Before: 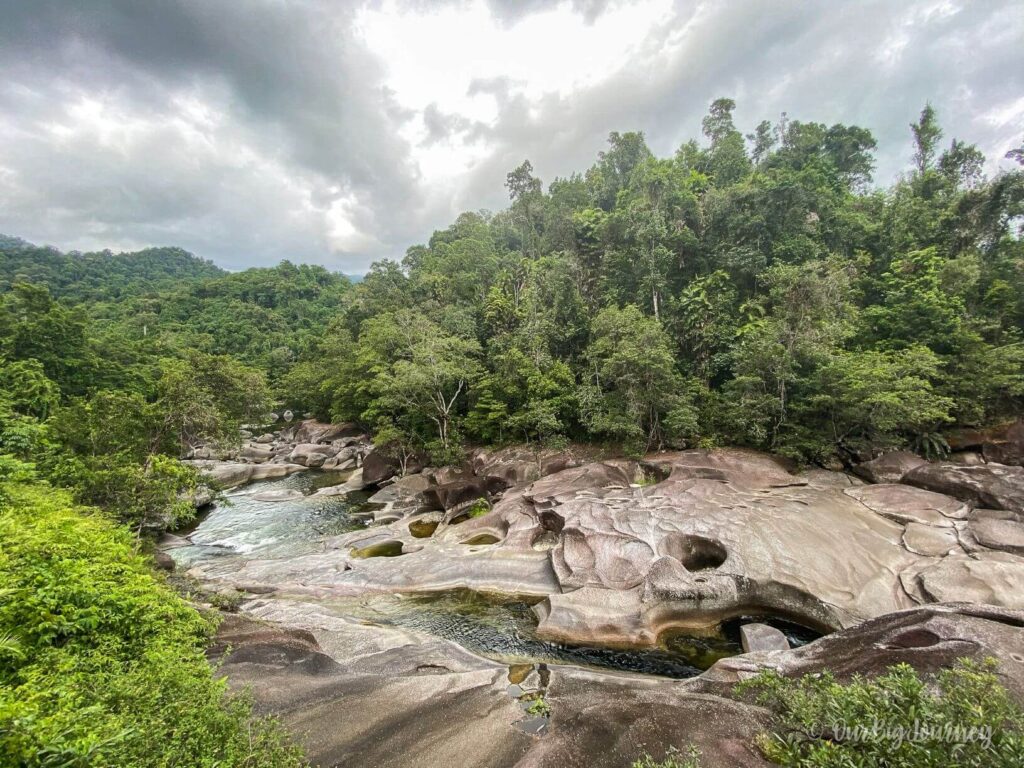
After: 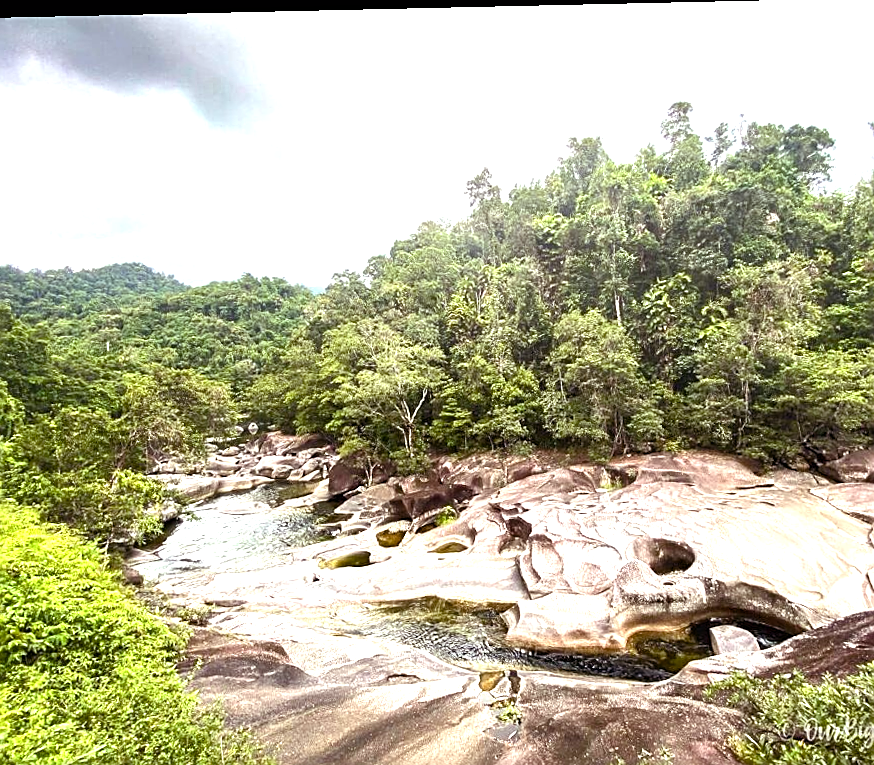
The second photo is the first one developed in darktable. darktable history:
exposure: black level correction 0, exposure 1.101 EV, compensate exposure bias true, compensate highlight preservation false
sharpen: on, module defaults
color balance rgb: power › luminance -7.625%, power › chroma 1.35%, power › hue 330.36°, perceptual saturation grading › global saturation 20%, perceptual saturation grading › highlights -24.831%, perceptual saturation grading › shadows 25.807%, perceptual brilliance grading › highlights 5.057%, perceptual brilliance grading › shadows -10.092%
crop and rotate: angle 1.3°, left 4.286%, top 0.505%, right 11.72%, bottom 2.706%
tone equalizer: on, module defaults
